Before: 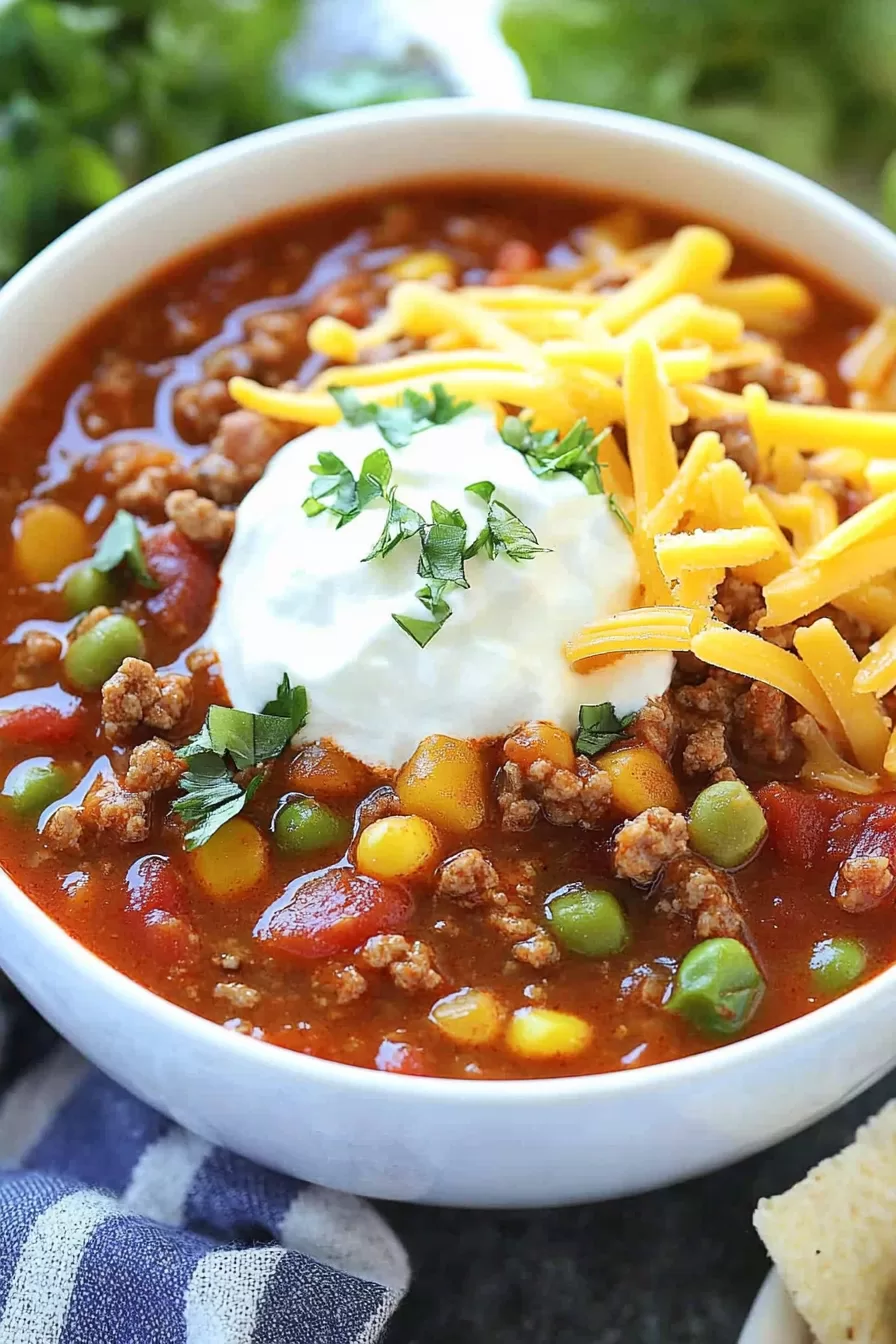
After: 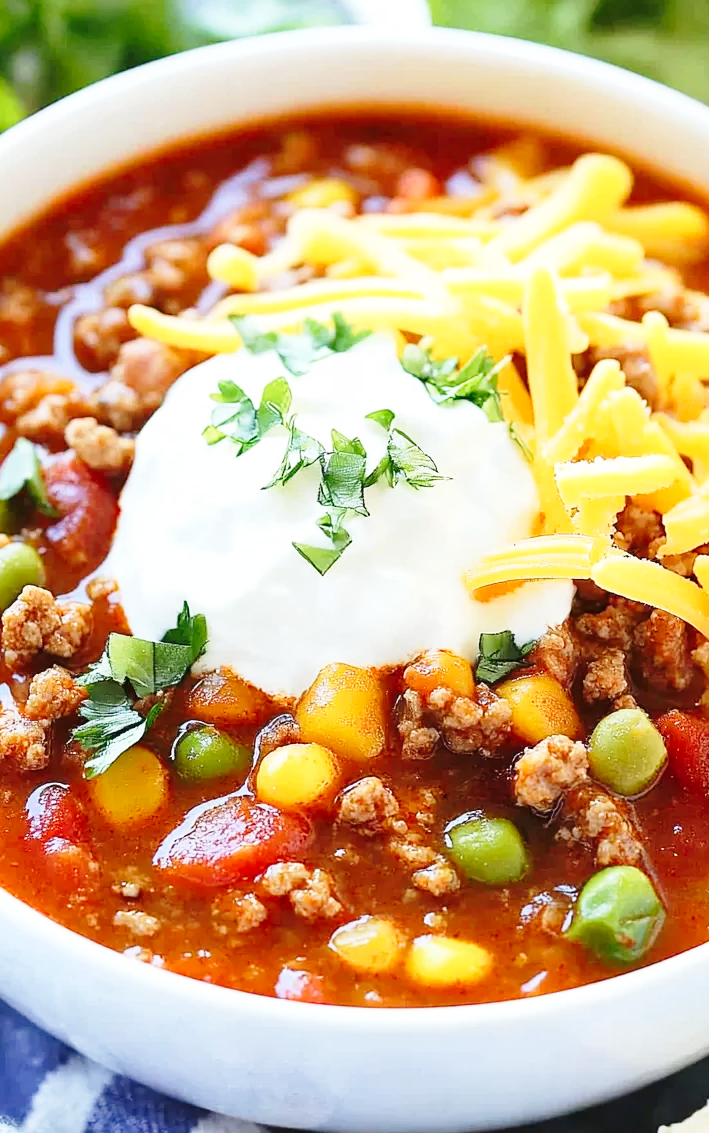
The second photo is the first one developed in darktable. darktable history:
crop: left 11.225%, top 5.381%, right 9.565%, bottom 10.314%
base curve: curves: ch0 [(0, 0) (0.028, 0.03) (0.121, 0.232) (0.46, 0.748) (0.859, 0.968) (1, 1)], preserve colors none
